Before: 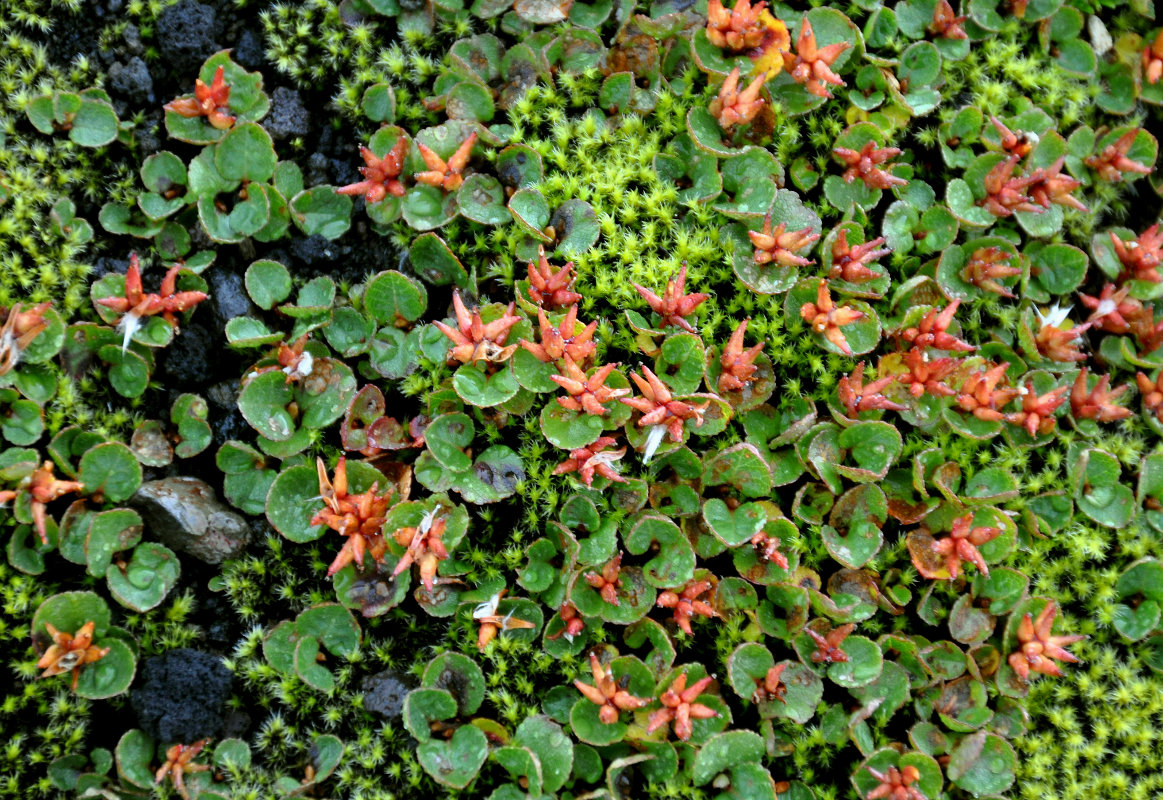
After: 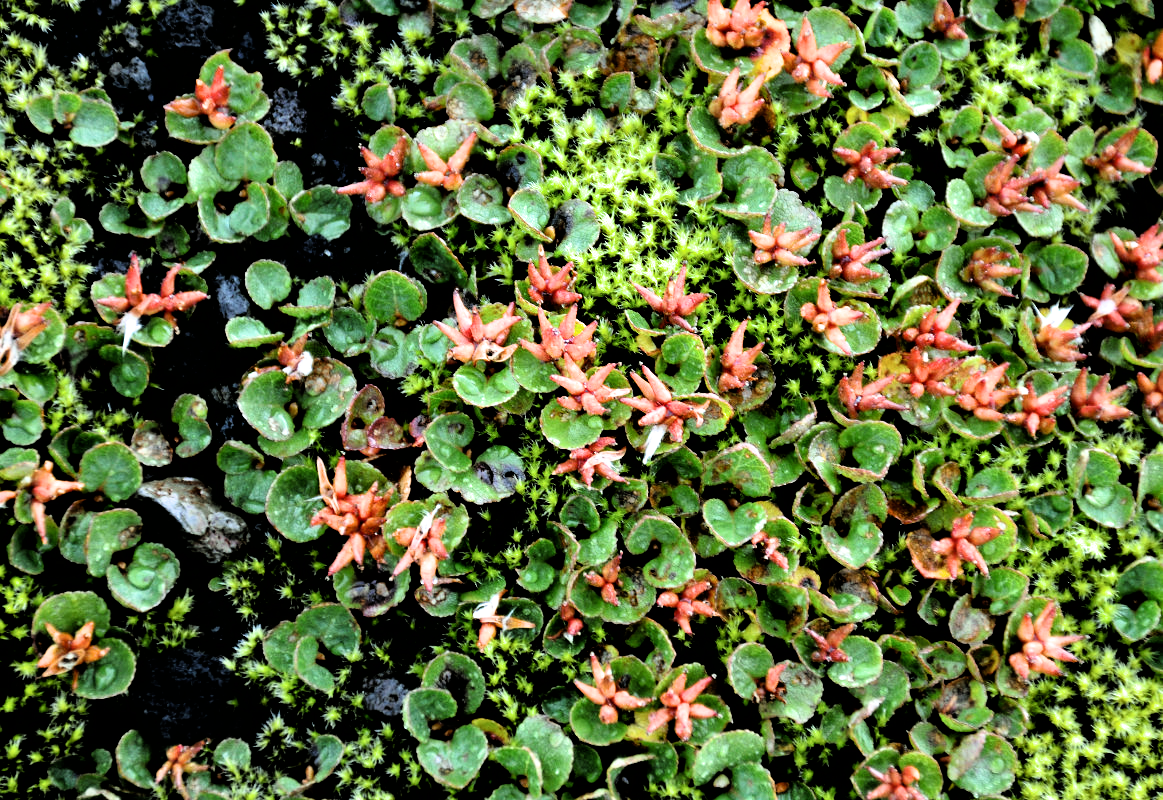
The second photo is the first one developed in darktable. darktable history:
tone equalizer: -8 EV -0.75 EV, -7 EV -0.7 EV, -6 EV -0.6 EV, -5 EV -0.4 EV, -3 EV 0.4 EV, -2 EV 0.6 EV, -1 EV 0.7 EV, +0 EV 0.75 EV, edges refinement/feathering 500, mask exposure compensation -1.57 EV, preserve details no
filmic rgb: black relative exposure -3.72 EV, white relative exposure 2.77 EV, dynamic range scaling -5.32%, hardness 3.03
